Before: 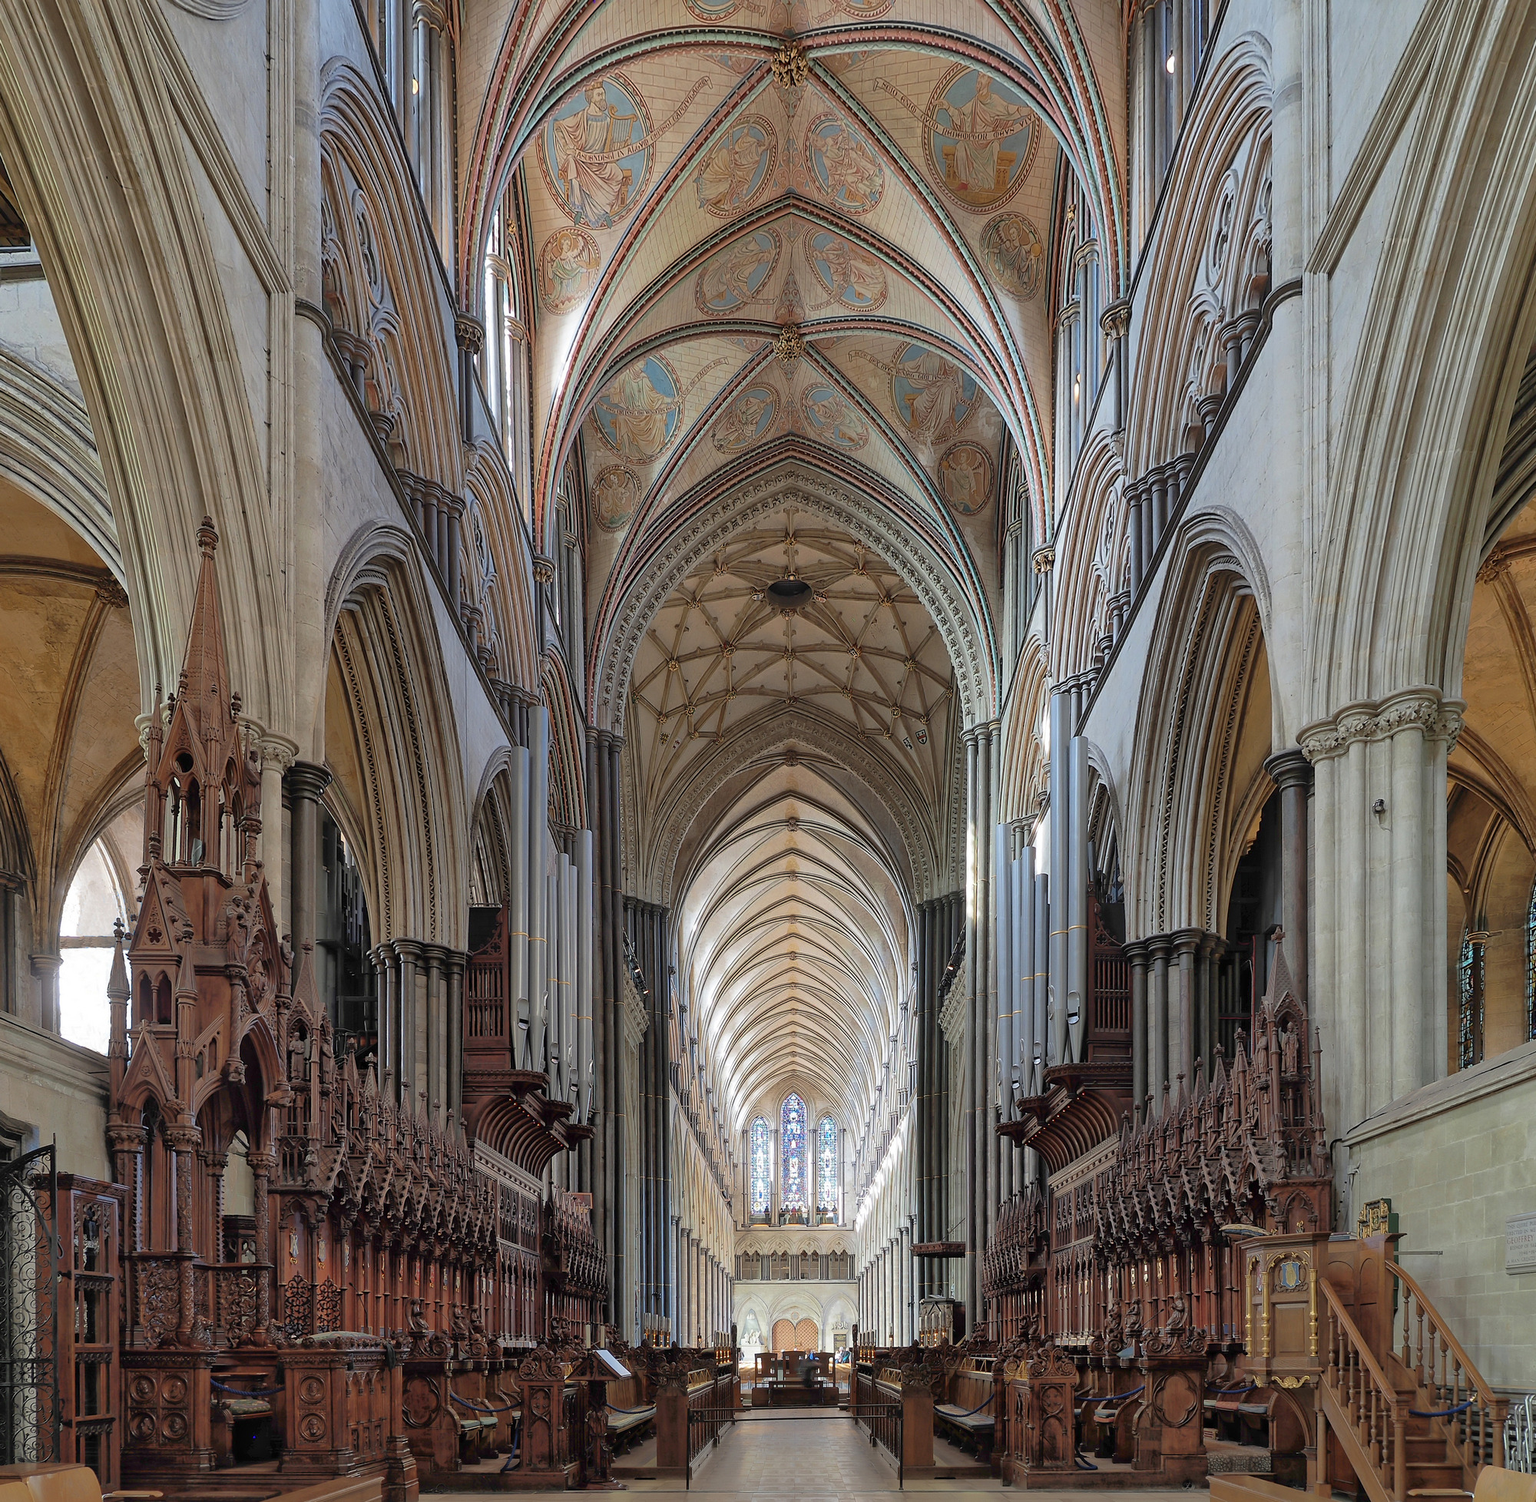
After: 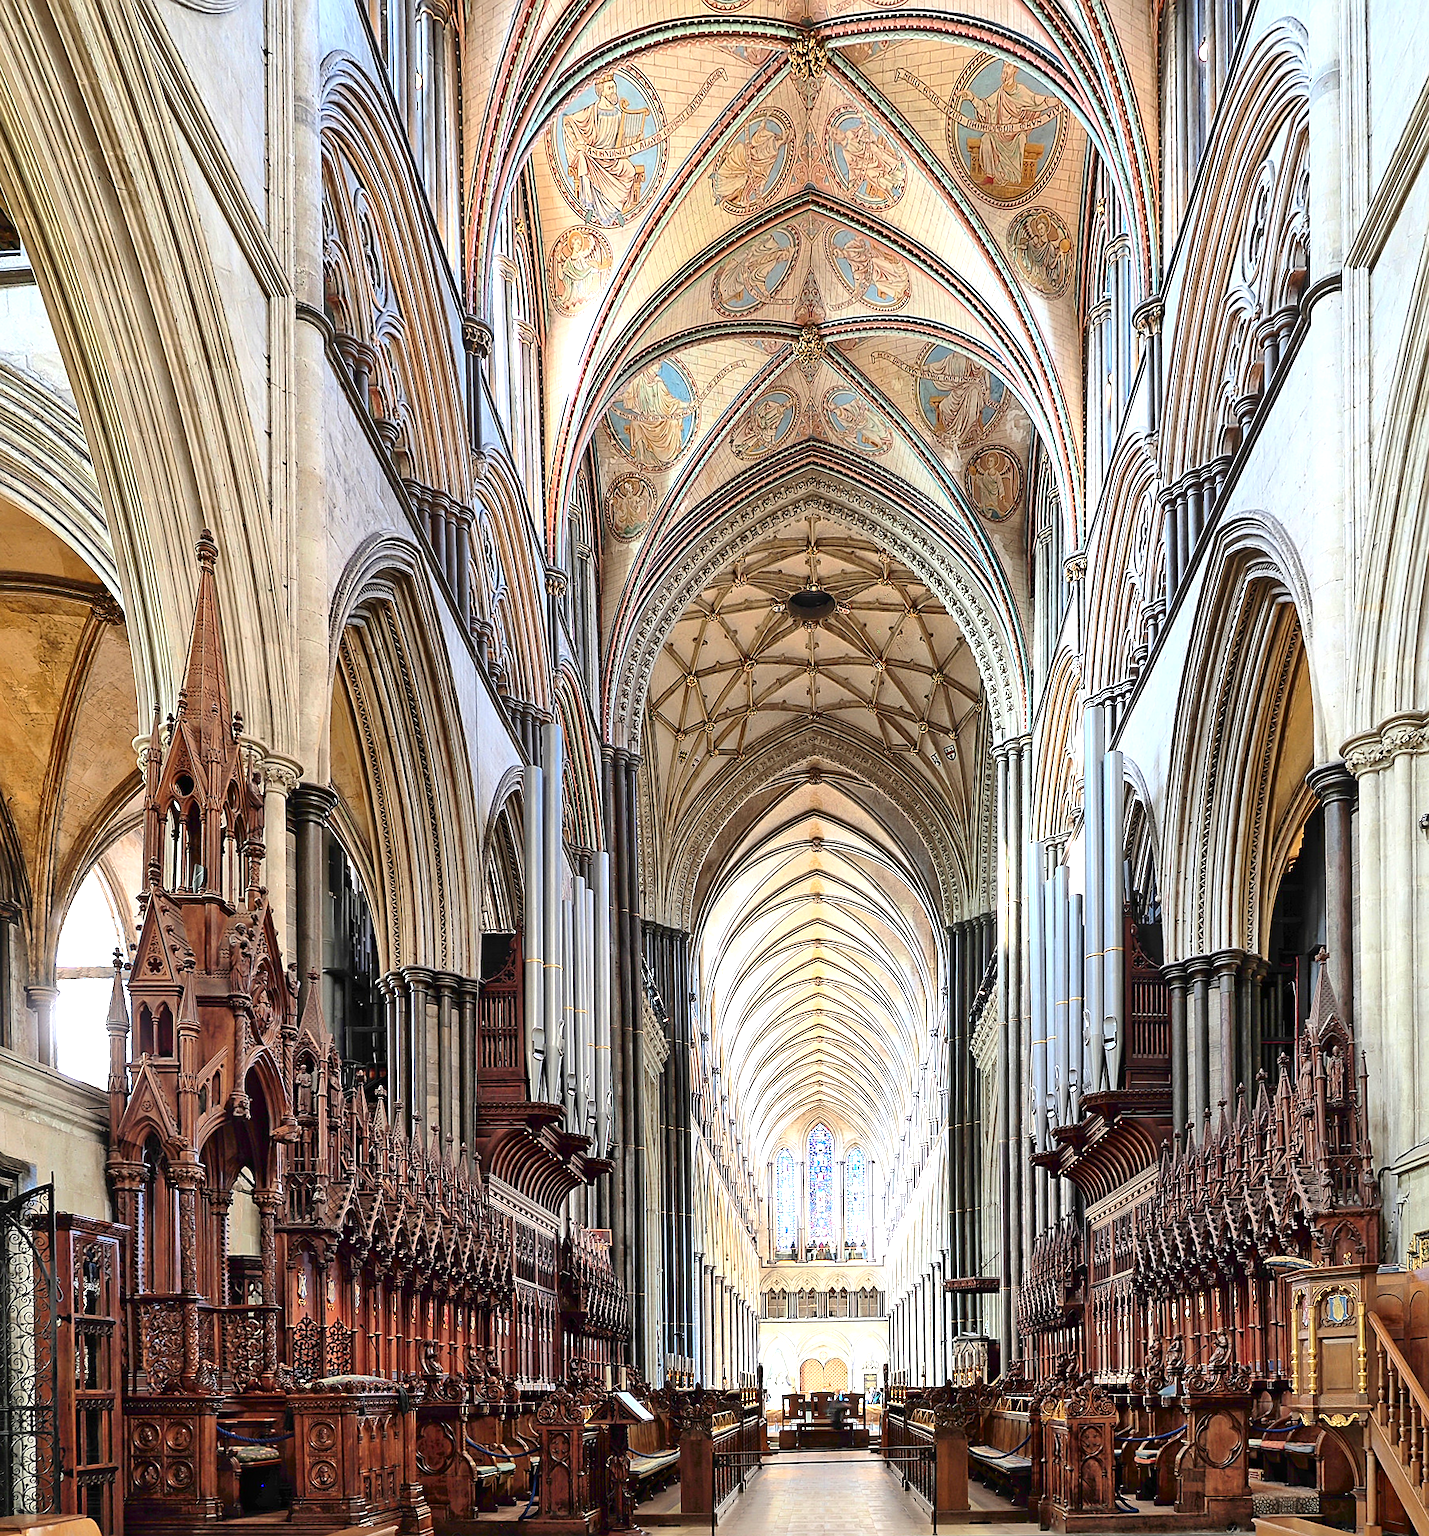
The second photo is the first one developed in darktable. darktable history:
exposure: black level correction 0, exposure 1.2 EV, compensate highlight preservation false
sharpen: on, module defaults
crop: right 9.509%, bottom 0.031%
rotate and perspective: rotation -0.45°, automatic cropping original format, crop left 0.008, crop right 0.992, crop top 0.012, crop bottom 0.988
contrast brightness saturation: contrast 0.21, brightness -0.11, saturation 0.21
